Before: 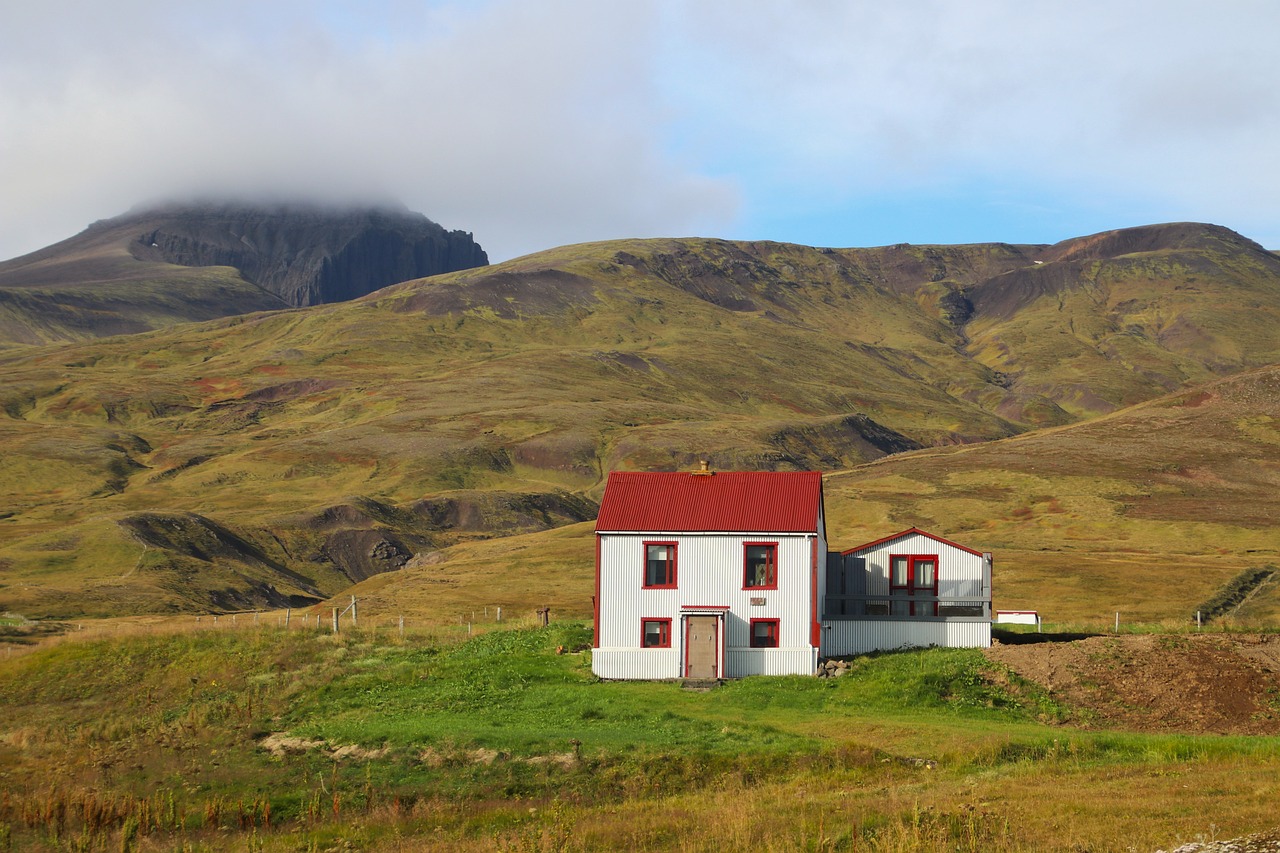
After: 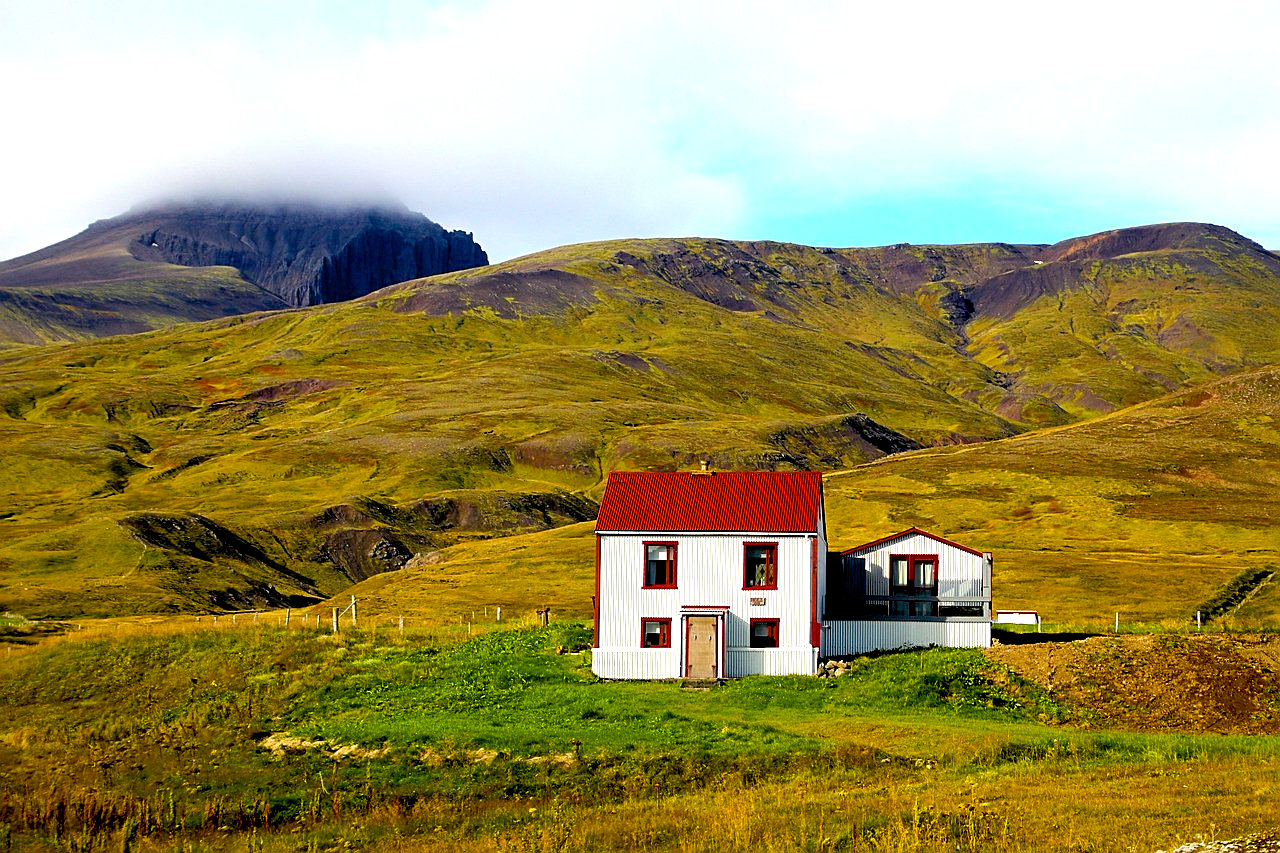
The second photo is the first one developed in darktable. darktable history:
color balance rgb: shadows lift › luminance -22.003%, shadows lift › chroma 6.541%, shadows lift › hue 267.44°, perceptual saturation grading › global saturation 34.954%, perceptual saturation grading › highlights -25.697%, perceptual saturation grading › shadows 24.934%, perceptual brilliance grading › global brilliance 25.749%, global vibrance 20%
exposure: black level correction 0.029, exposure -0.073 EV, compensate exposure bias true, compensate highlight preservation false
sharpen: on, module defaults
contrast brightness saturation: contrast 0.012, saturation -0.051
